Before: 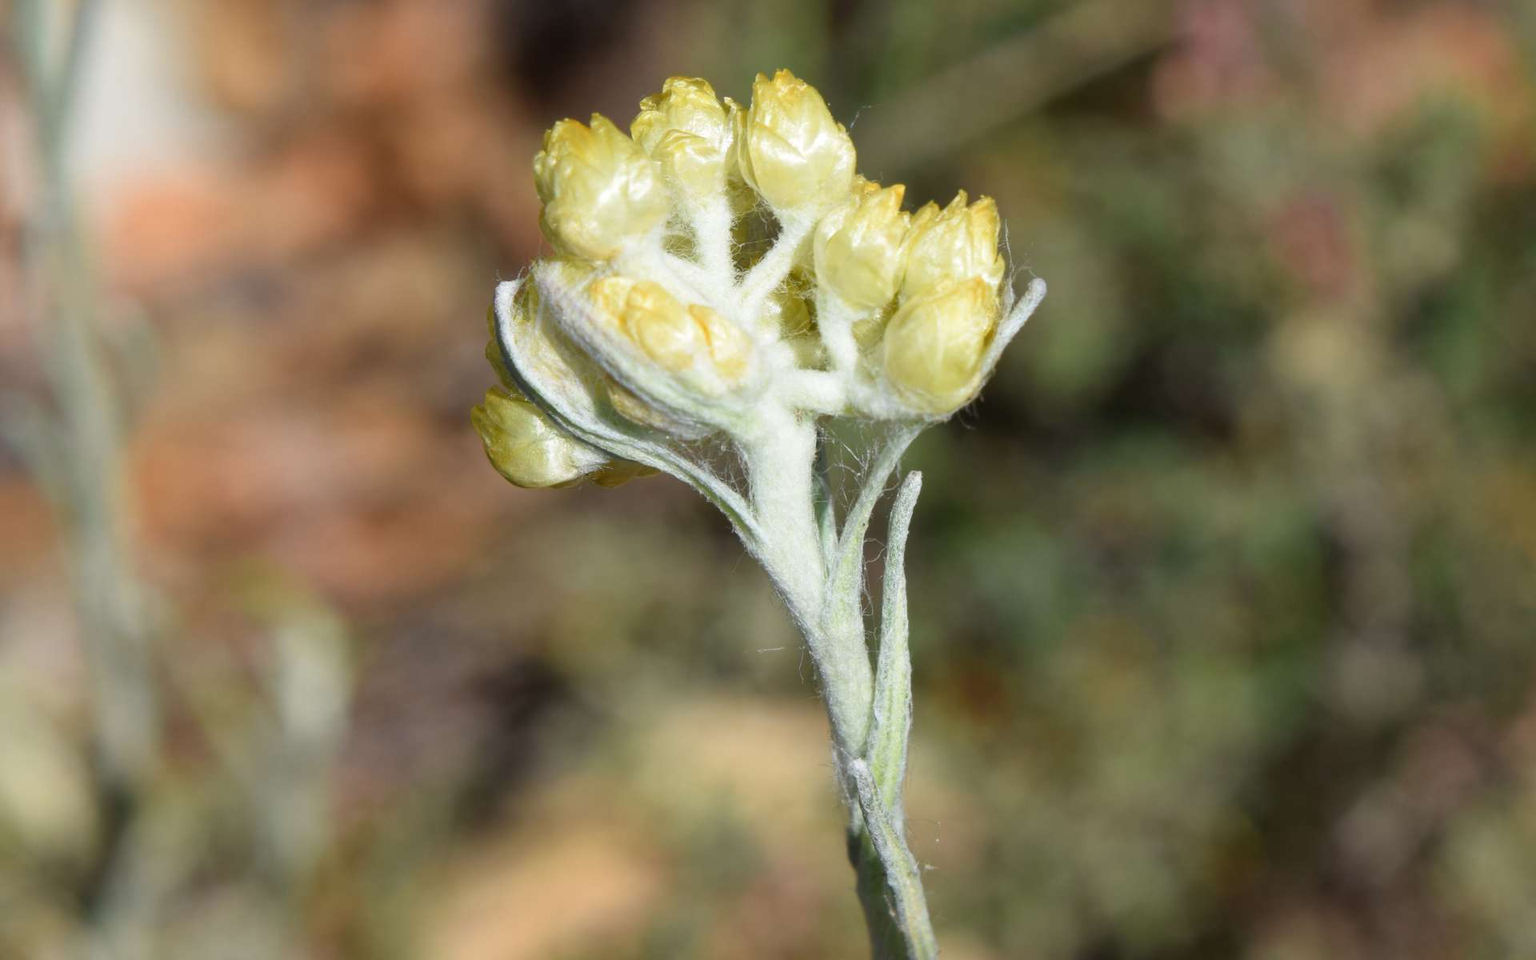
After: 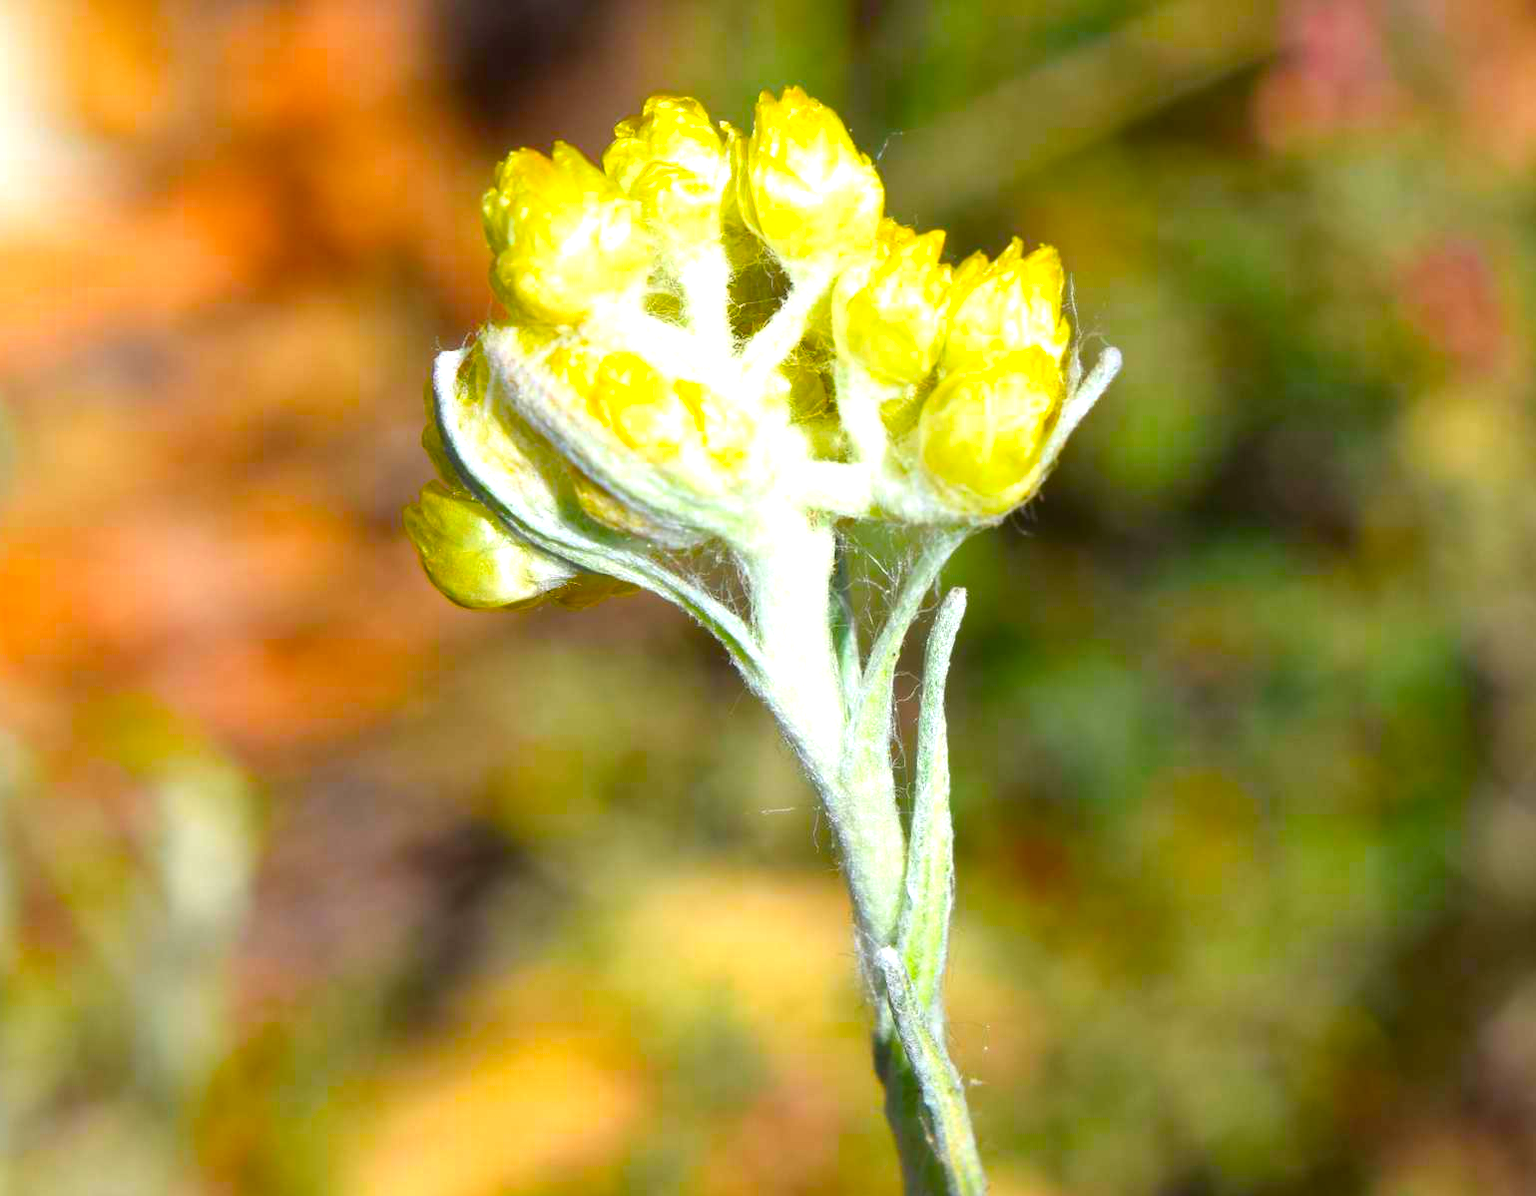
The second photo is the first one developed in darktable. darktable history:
color balance rgb: linear chroma grading › global chroma 15%, perceptual saturation grading › global saturation 30%
exposure: black level correction 0, exposure 0.7 EV, compensate exposure bias true, compensate highlight preservation false
color correction: saturation 1.32
crop and rotate: left 9.597%, right 10.195%
